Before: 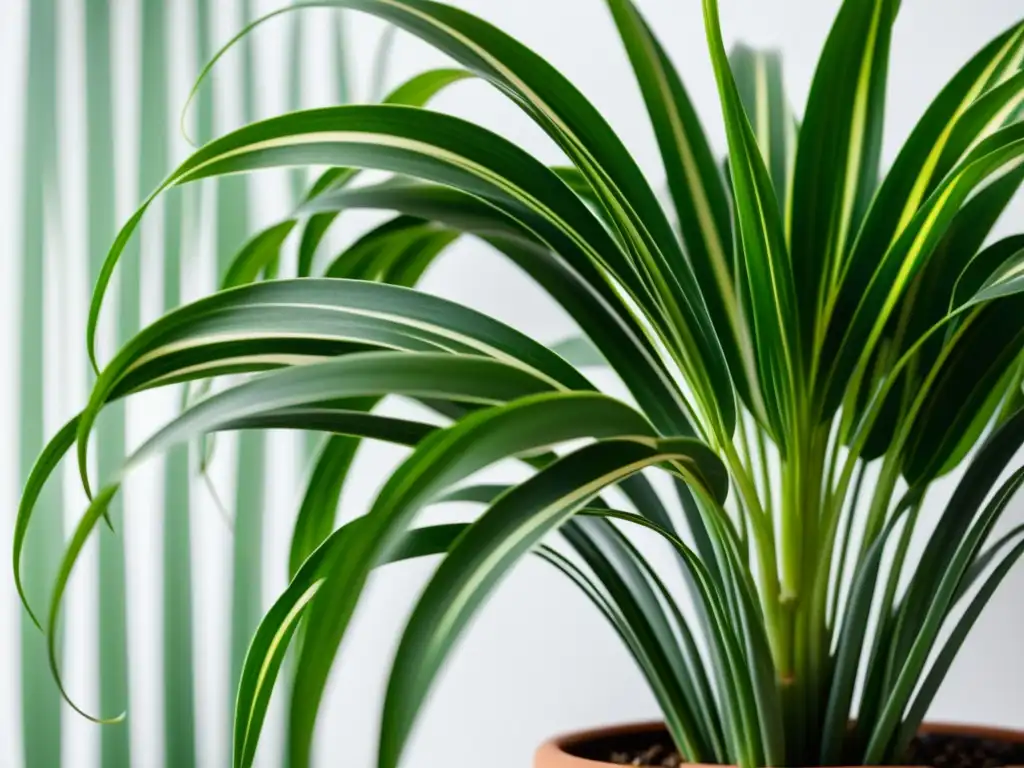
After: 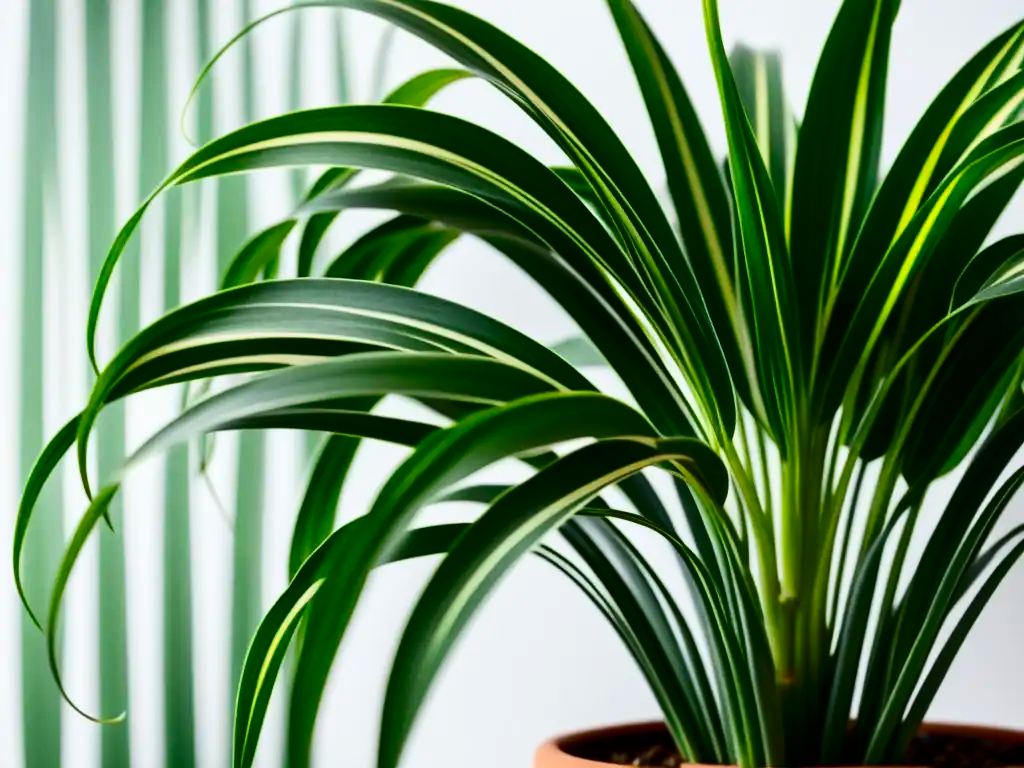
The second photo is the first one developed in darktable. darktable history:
contrast brightness saturation: contrast 0.214, brightness -0.111, saturation 0.209
